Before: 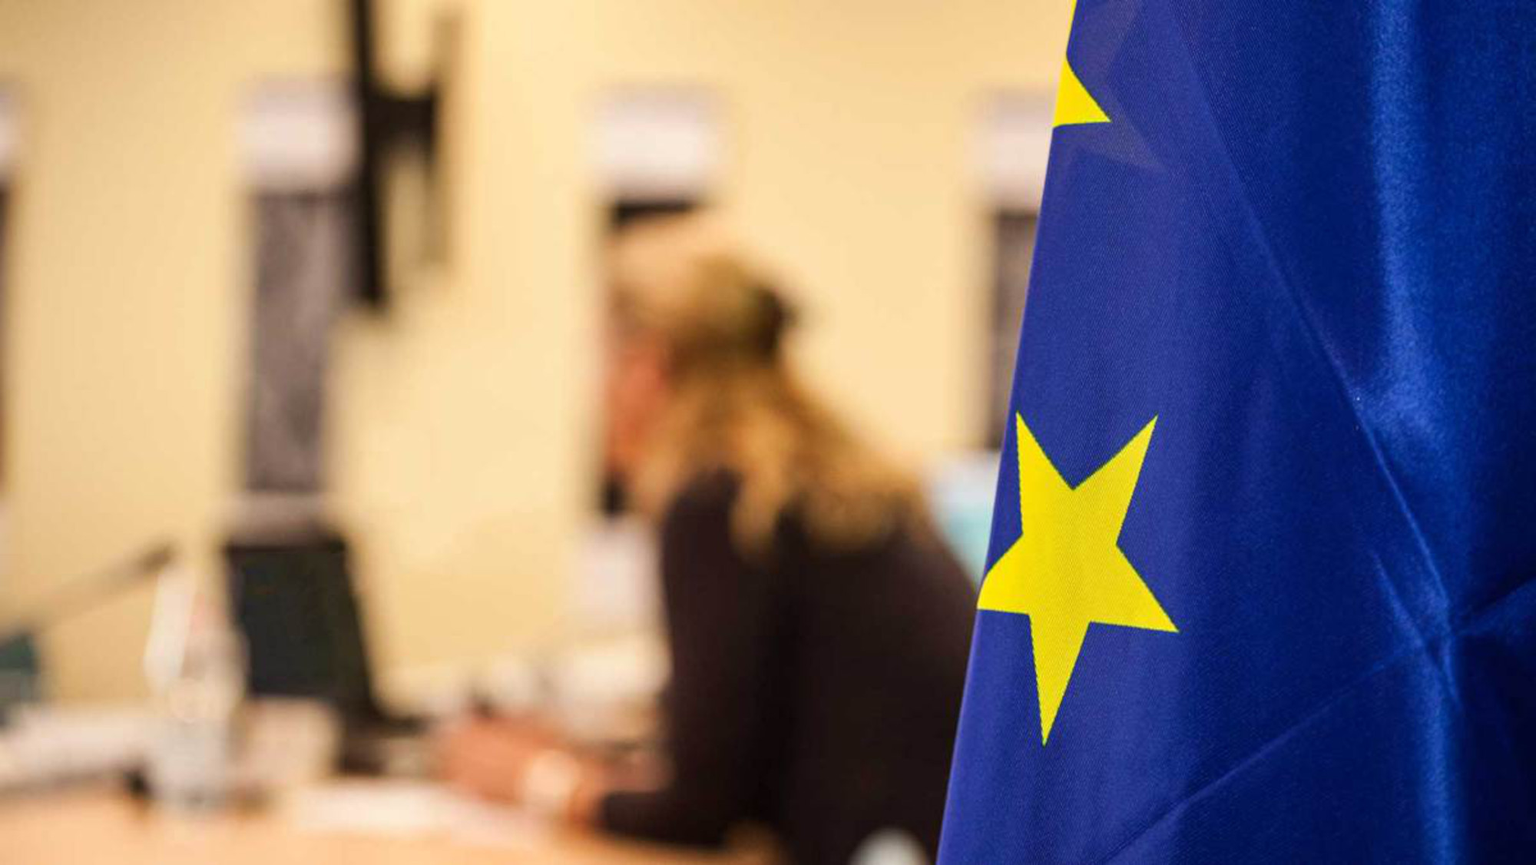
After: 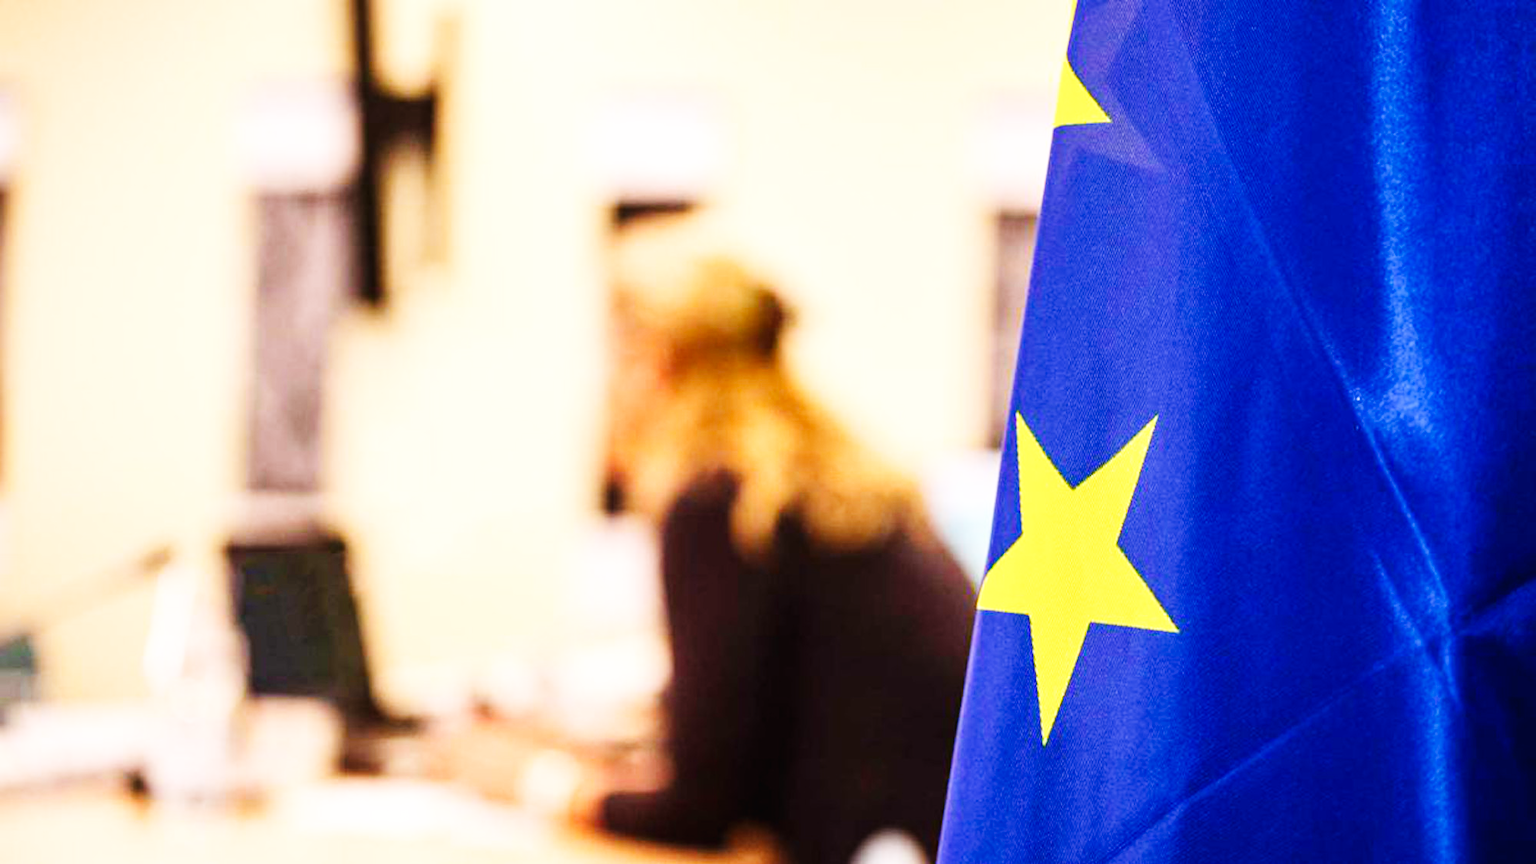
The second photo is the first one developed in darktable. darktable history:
white balance: red 1.05, blue 1.072
base curve: curves: ch0 [(0, 0.003) (0.001, 0.002) (0.006, 0.004) (0.02, 0.022) (0.048, 0.086) (0.094, 0.234) (0.162, 0.431) (0.258, 0.629) (0.385, 0.8) (0.548, 0.918) (0.751, 0.988) (1, 1)], preserve colors none
